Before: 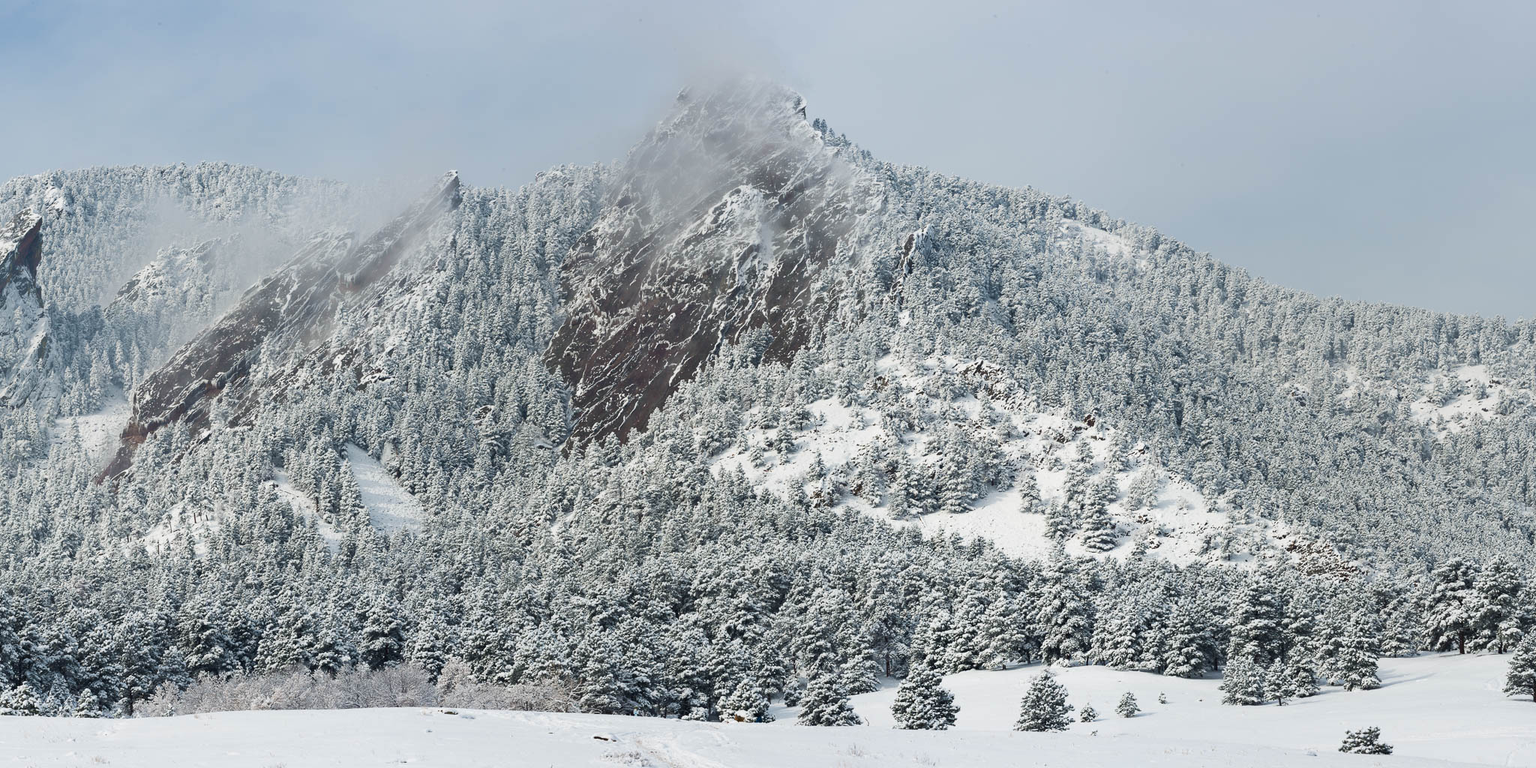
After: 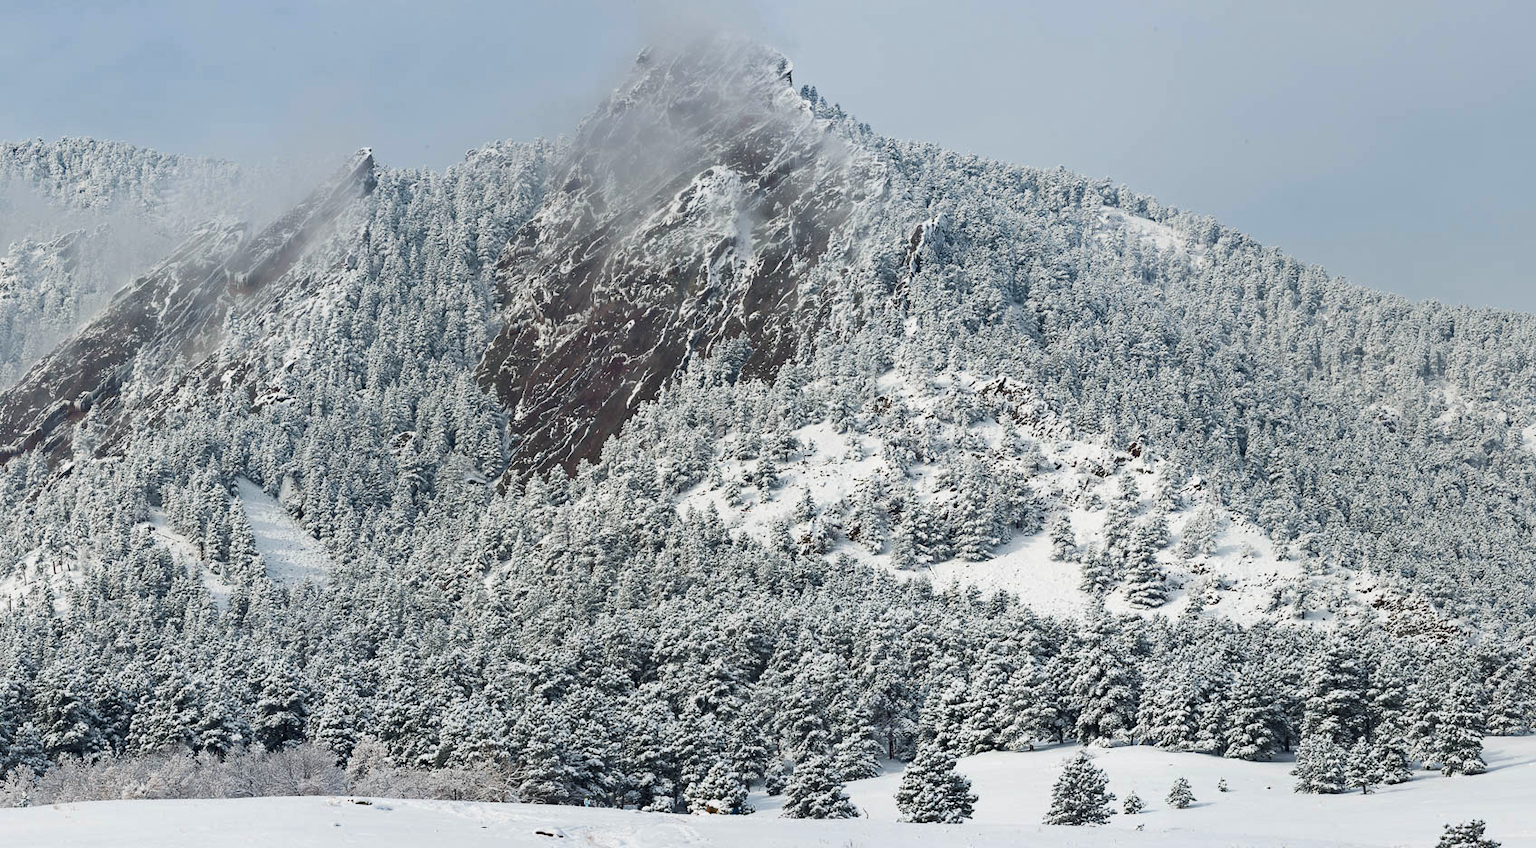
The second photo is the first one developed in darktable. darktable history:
crop: left 9.807%, top 6.259%, right 7.334%, bottom 2.177%
haze removal: compatibility mode true, adaptive false
